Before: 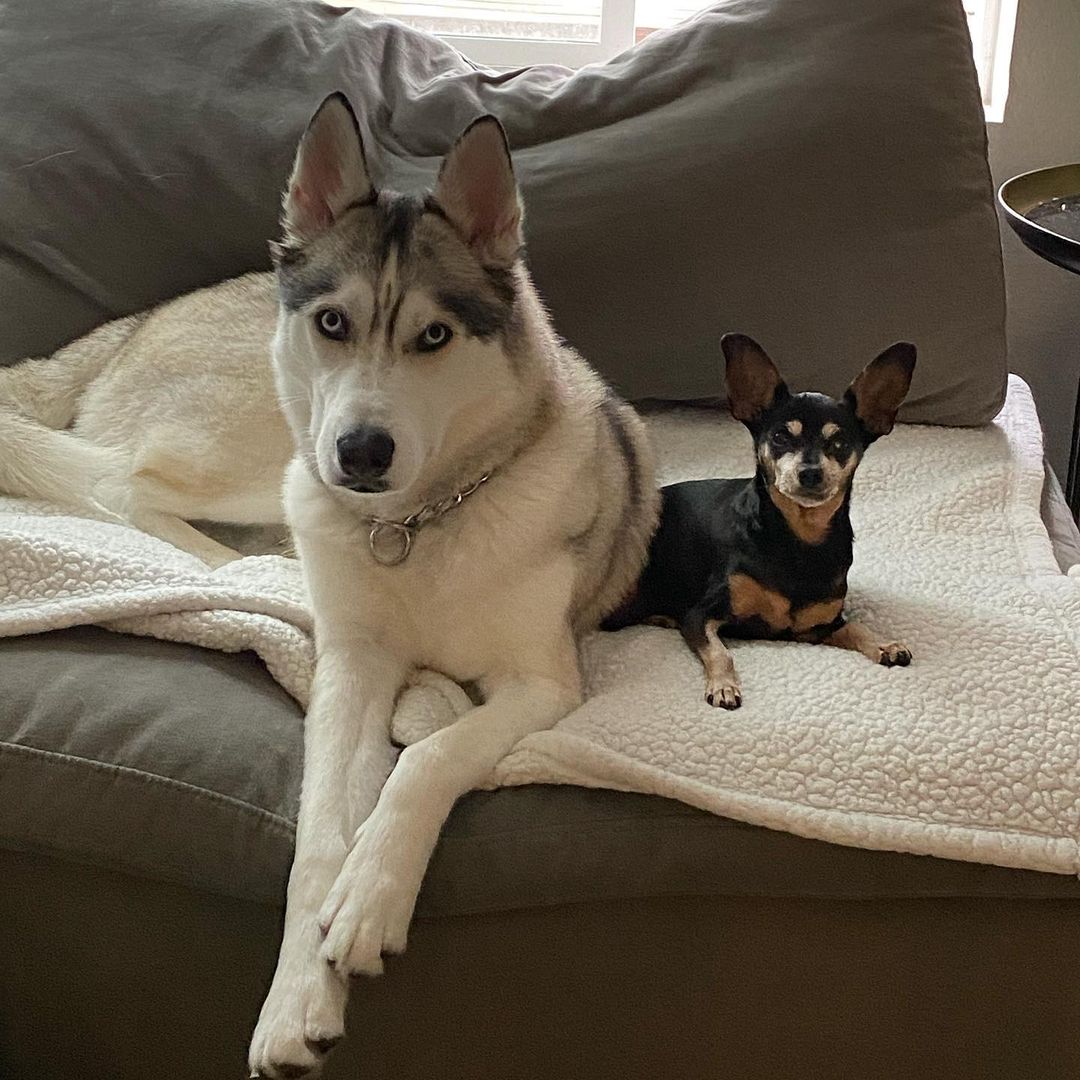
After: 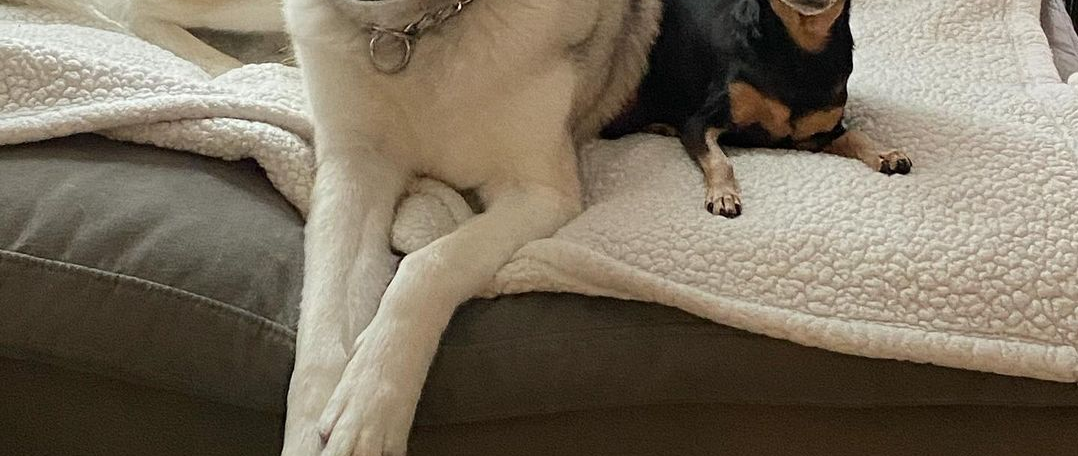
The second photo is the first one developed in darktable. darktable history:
crop: top 45.566%, bottom 12.206%
